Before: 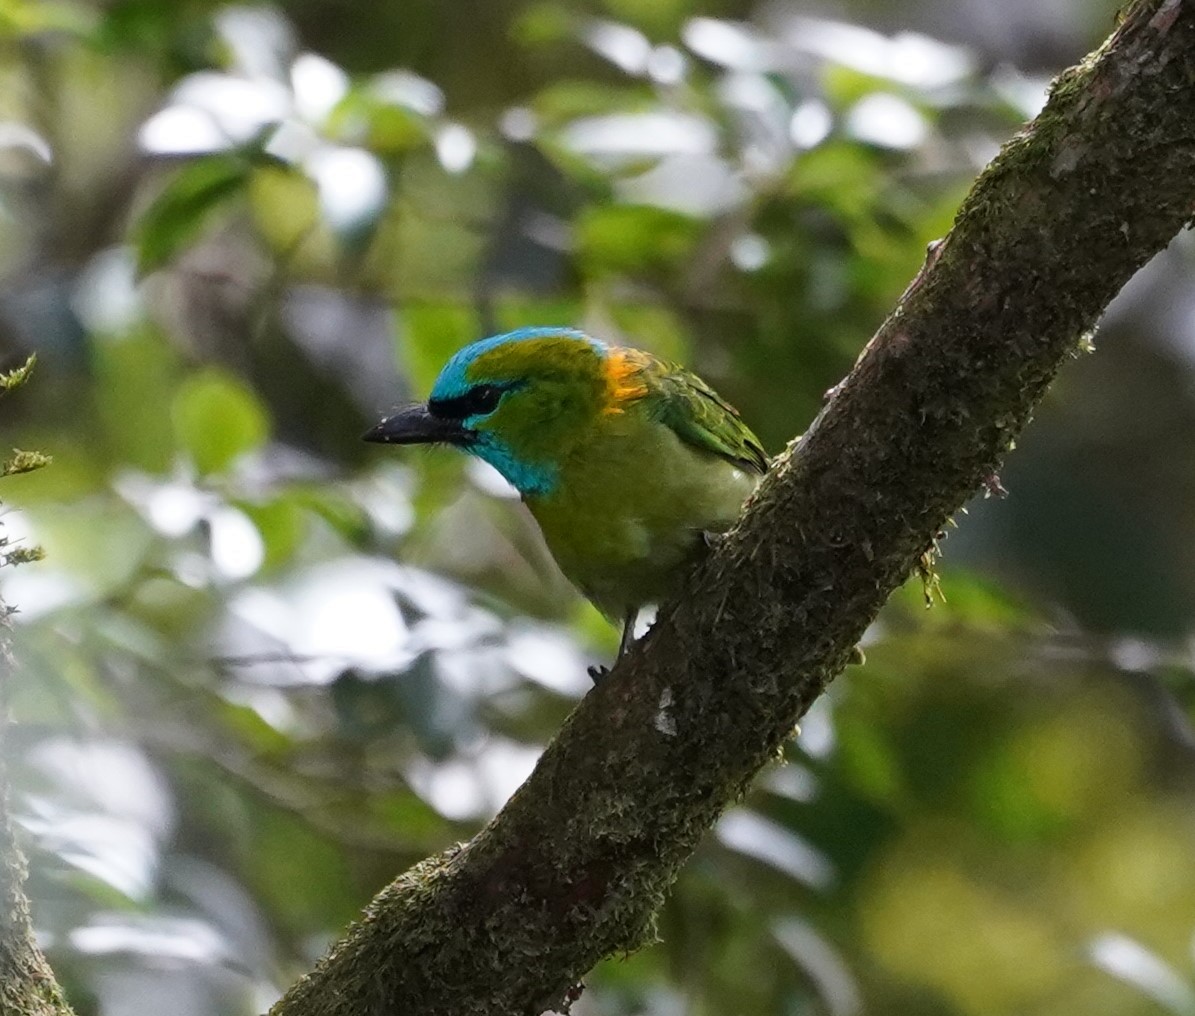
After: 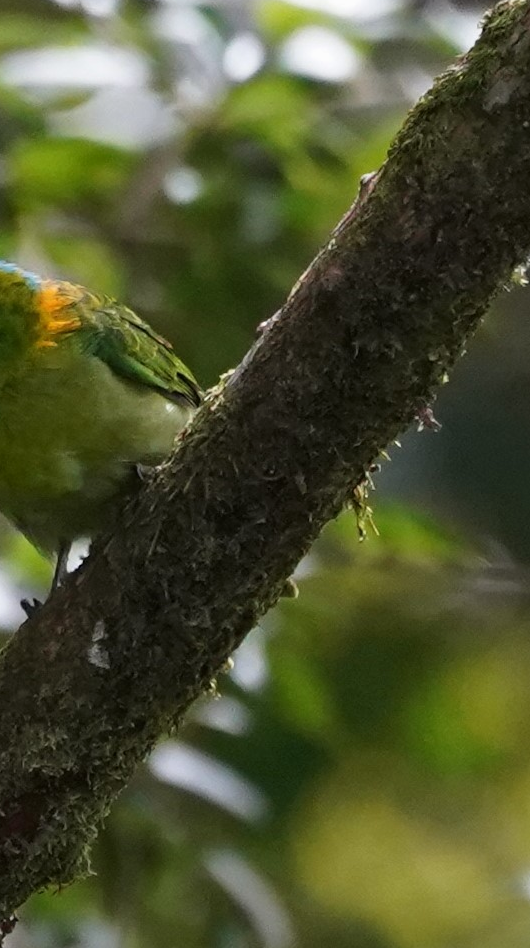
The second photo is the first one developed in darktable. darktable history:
crop: left 47.481%, top 6.64%, right 8.11%
exposure: exposure -0.04 EV, compensate highlight preservation false
